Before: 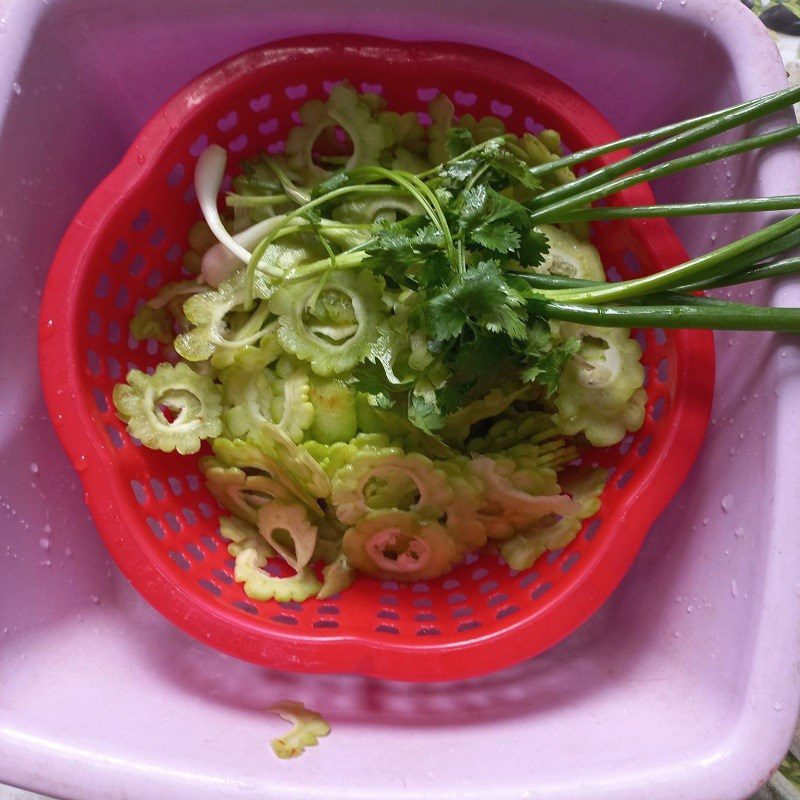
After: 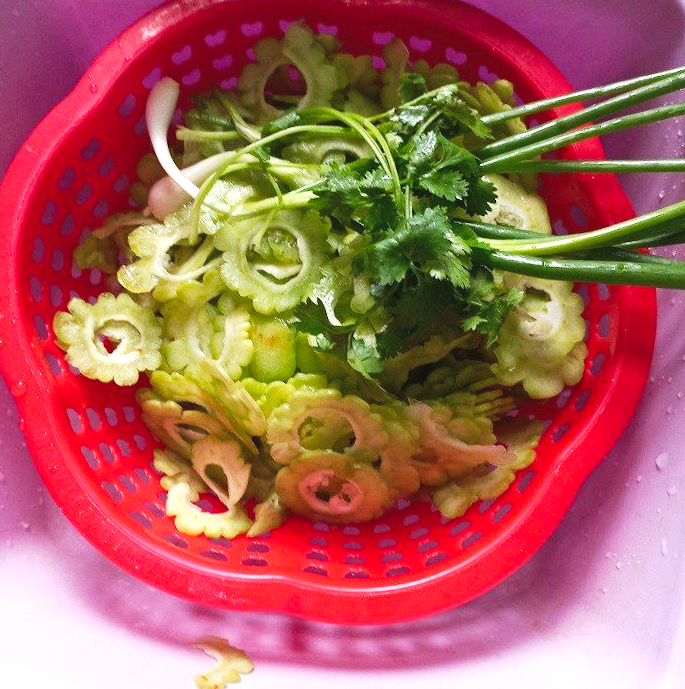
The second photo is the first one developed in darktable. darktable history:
crop and rotate: angle -2.89°, left 5.416%, top 5.181%, right 4.71%, bottom 4.374%
exposure: black level correction 0, exposure 0.679 EV, compensate highlight preservation false
tone curve: curves: ch0 [(0, 0.023) (0.217, 0.19) (0.754, 0.801) (1, 0.977)]; ch1 [(0, 0) (0.392, 0.398) (0.5, 0.5) (0.521, 0.528) (0.56, 0.577) (1, 1)]; ch2 [(0, 0) (0.5, 0.5) (0.579, 0.561) (0.65, 0.657) (1, 1)], preserve colors none
